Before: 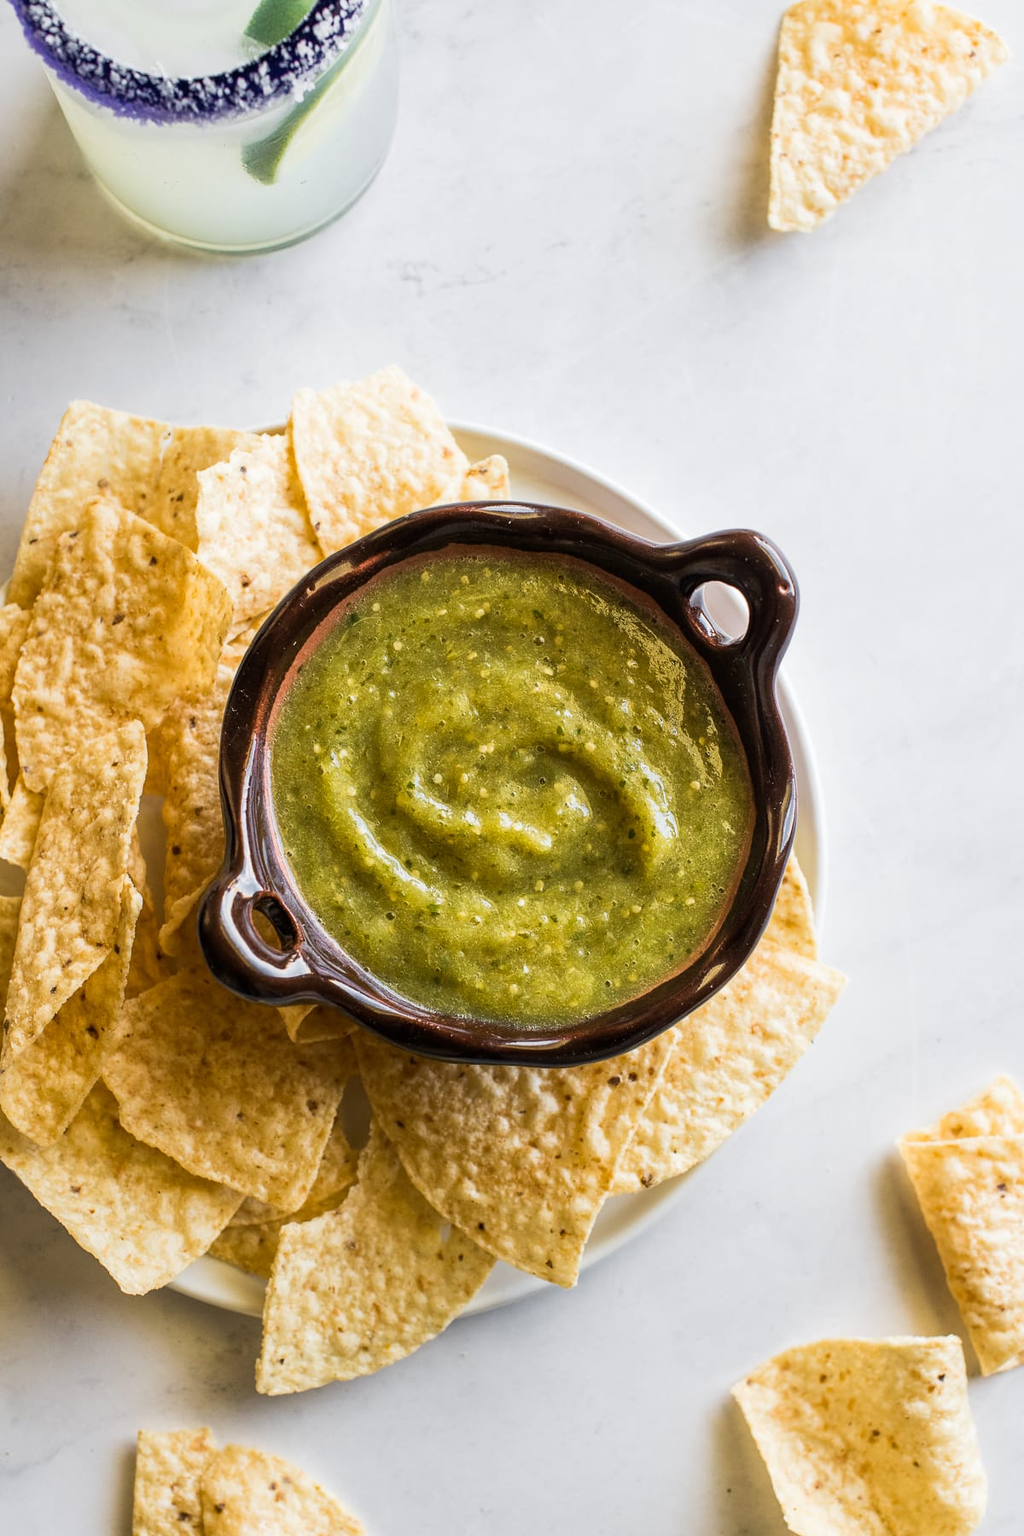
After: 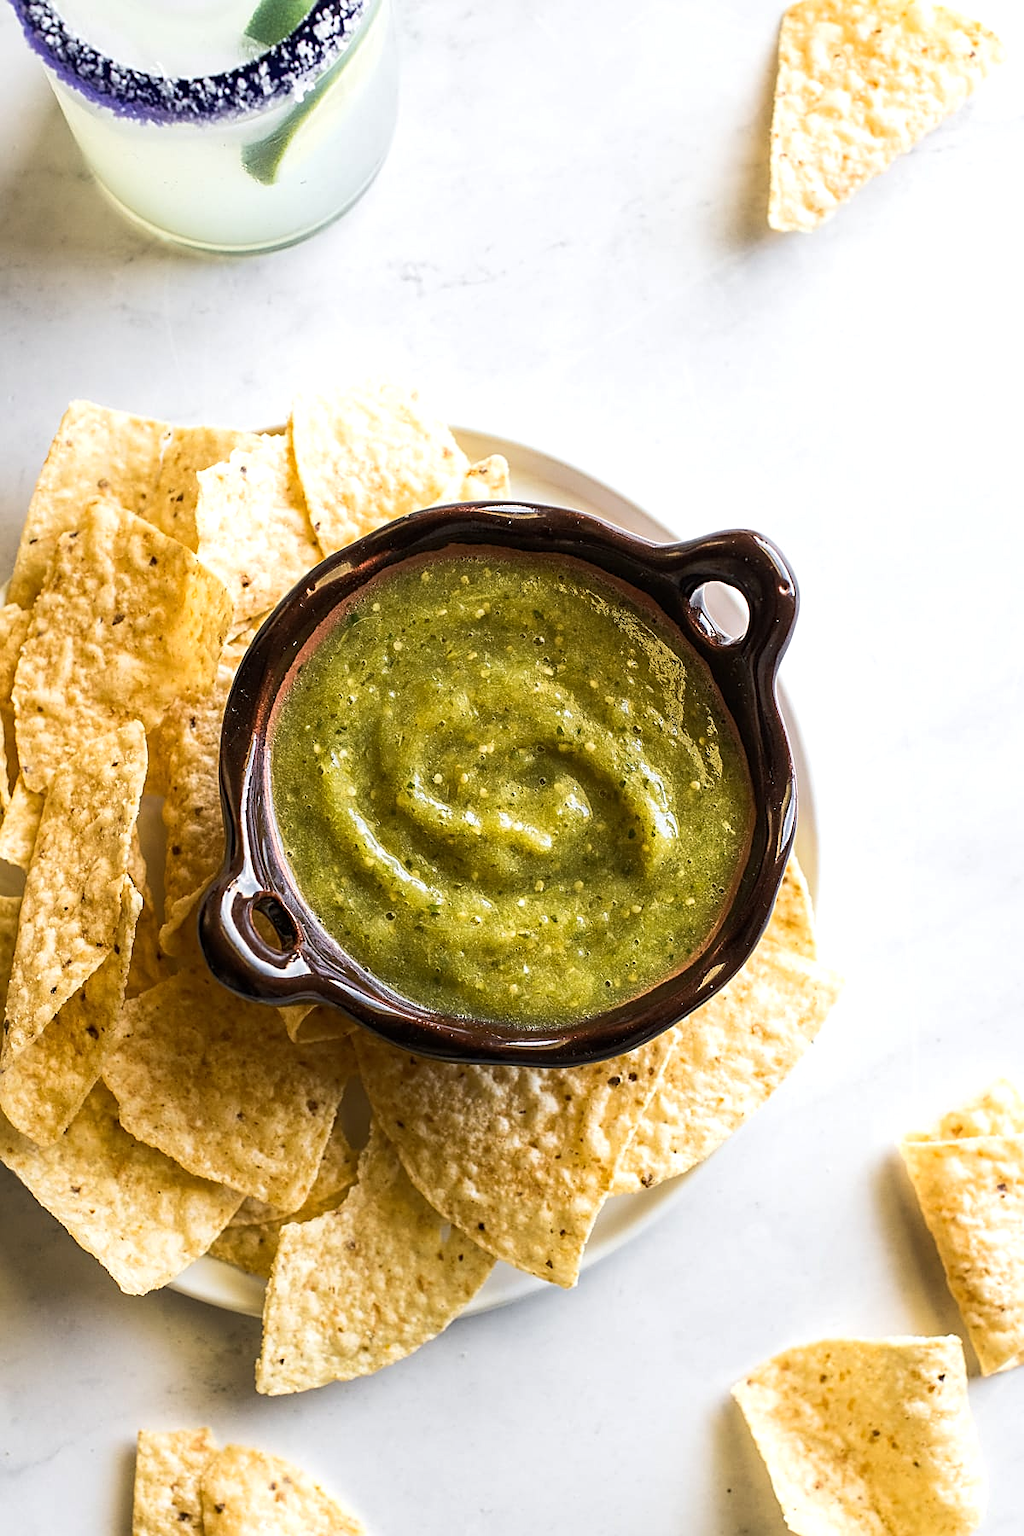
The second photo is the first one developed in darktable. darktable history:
sharpen: on, module defaults
tone equalizer: -8 EV -0.001 EV, -7 EV 0.001 EV, -6 EV -0.002 EV, -5 EV -0.003 EV, -4 EV -0.062 EV, -3 EV -0.222 EV, -2 EV -0.267 EV, -1 EV 0.105 EV, +0 EV 0.303 EV
